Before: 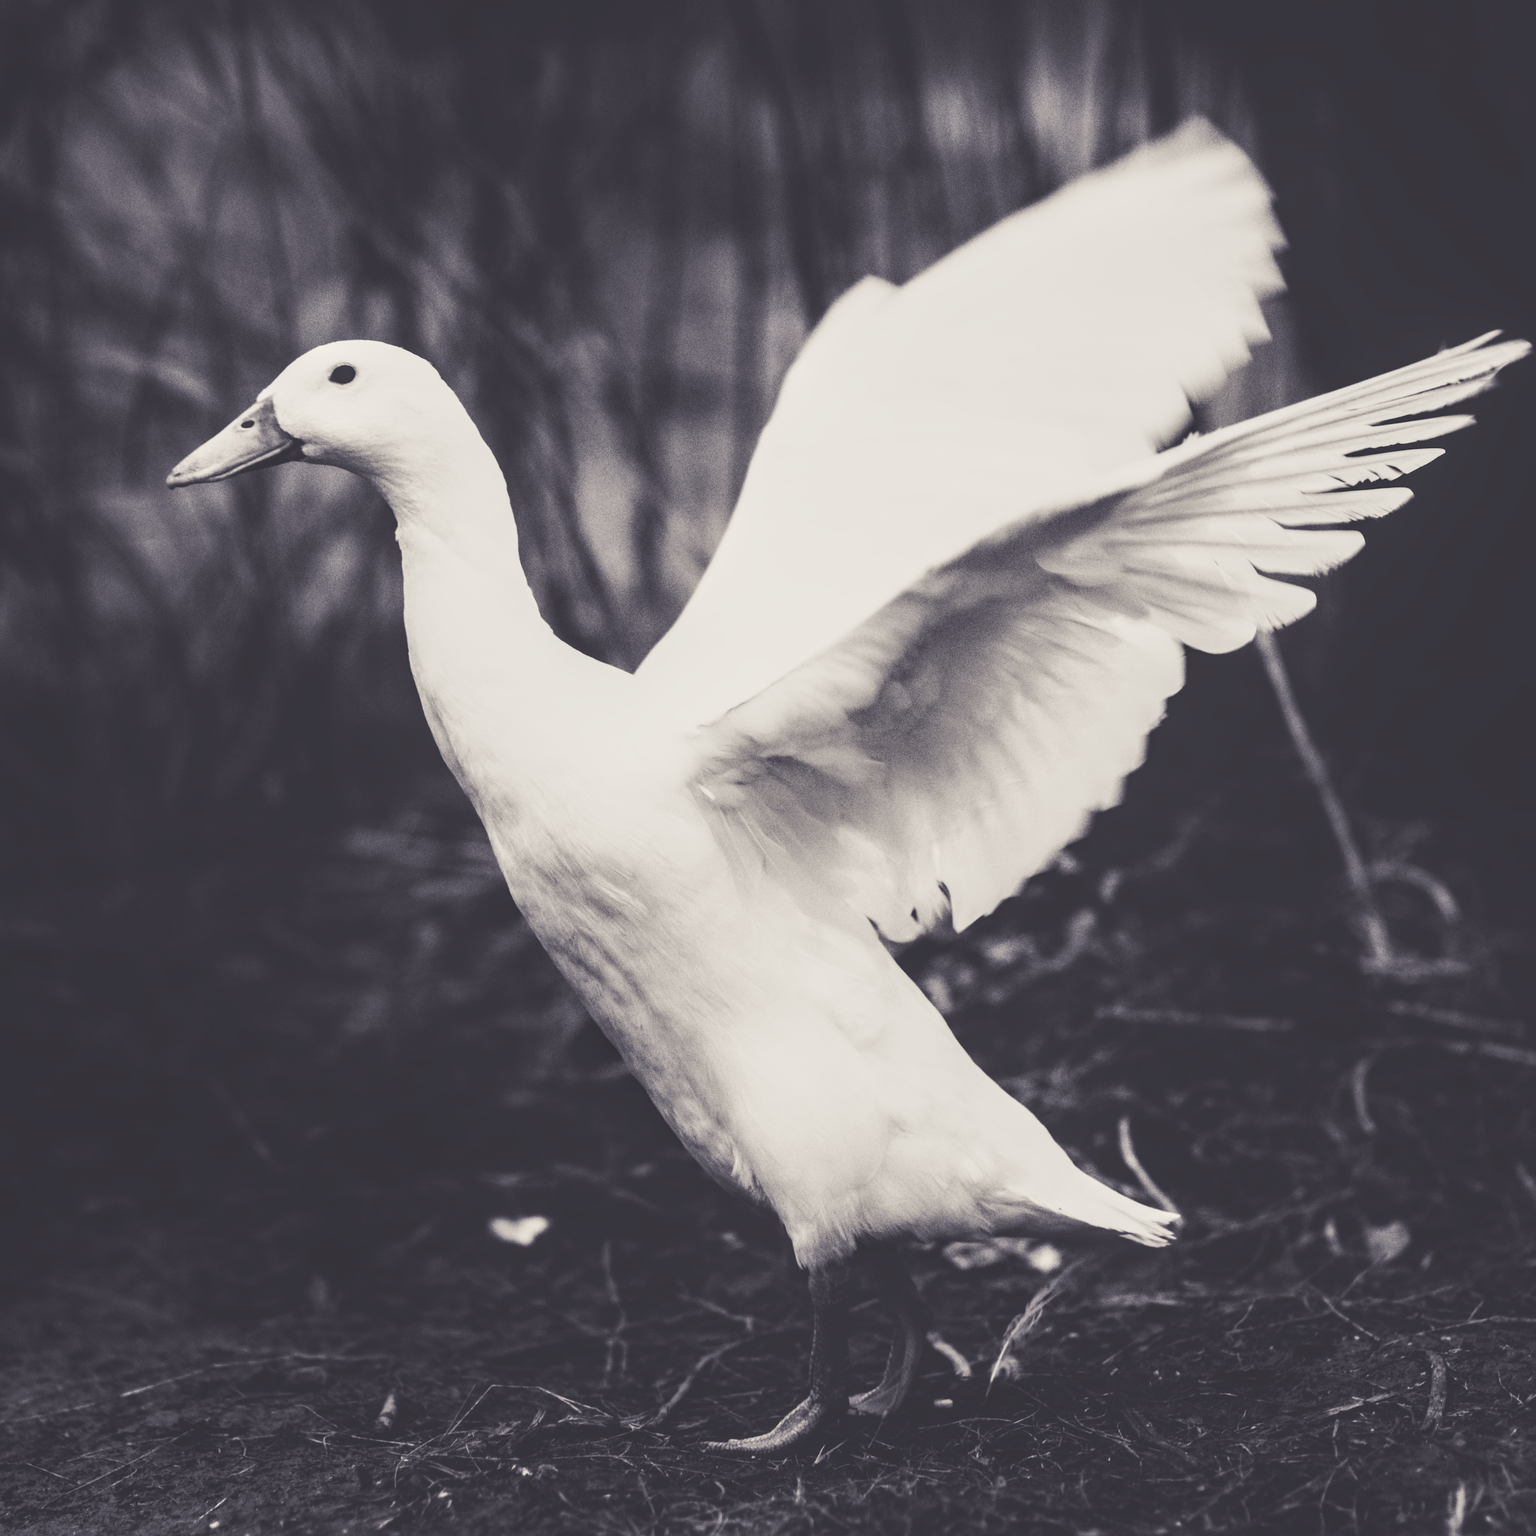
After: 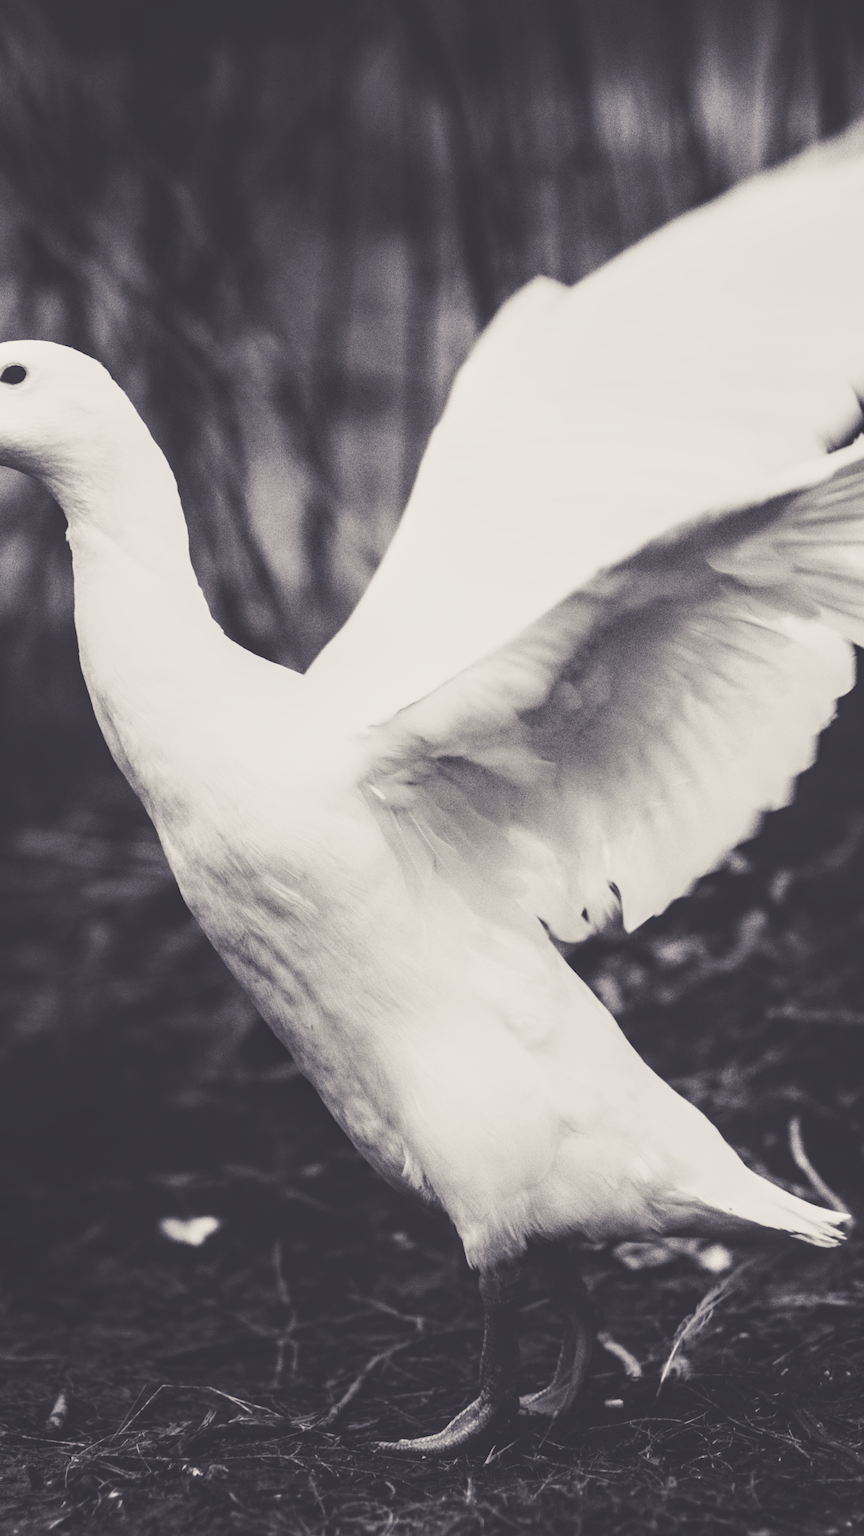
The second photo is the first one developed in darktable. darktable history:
crop: left 21.496%, right 22.254%
contrast equalizer: y [[0.5 ×6], [0.5 ×6], [0.975, 0.964, 0.925, 0.865, 0.793, 0.721], [0 ×6], [0 ×6]]
color correction: saturation 0.98
